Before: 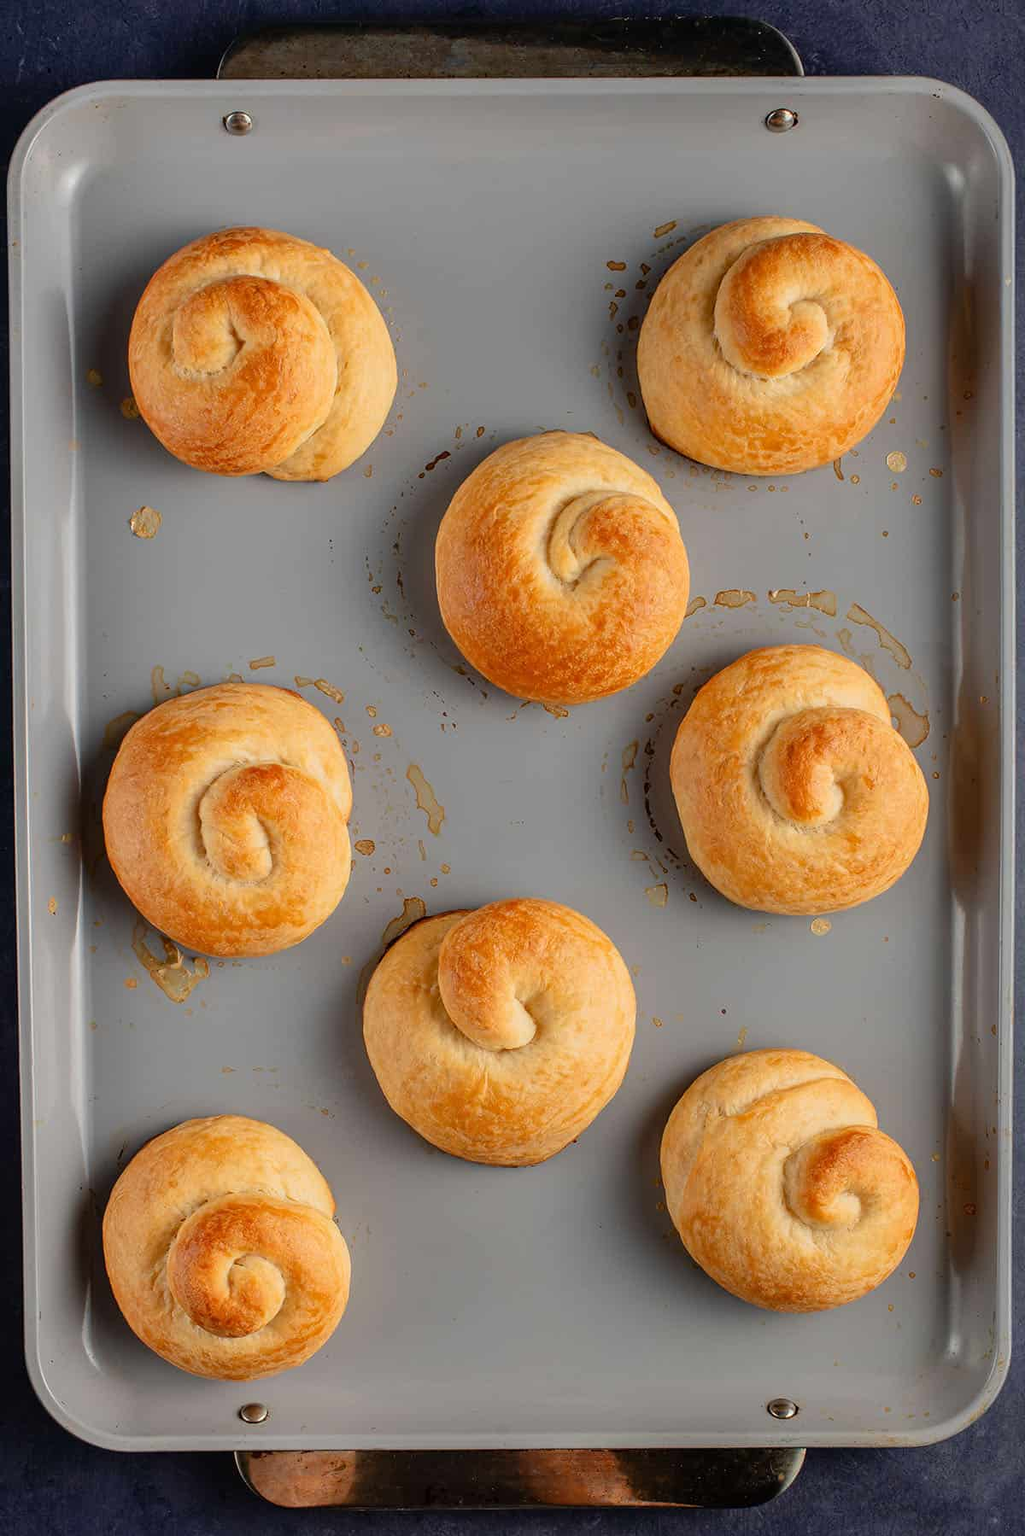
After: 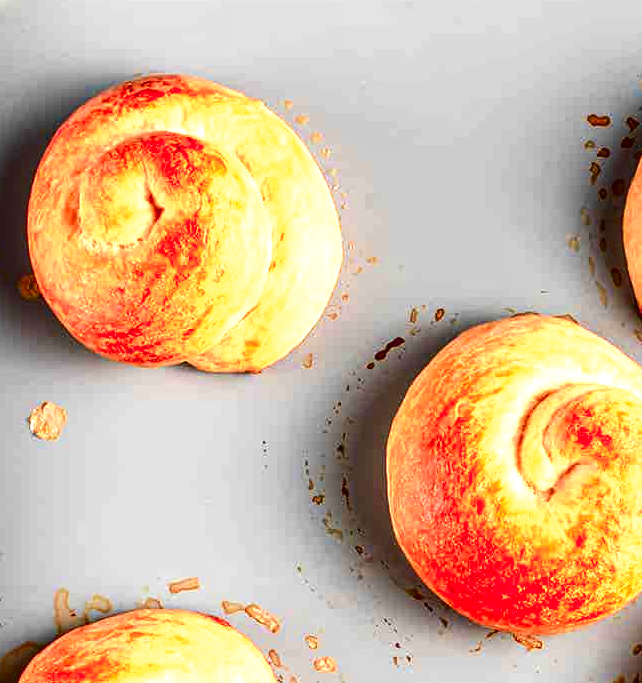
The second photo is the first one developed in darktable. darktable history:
crop: left 10.295%, top 10.64%, right 36.172%, bottom 51.376%
contrast brightness saturation: contrast 0.188, brightness -0.241, saturation 0.115
color zones: curves: ch1 [(0.263, 0.53) (0.376, 0.287) (0.487, 0.512) (0.748, 0.547) (1, 0.513)]; ch2 [(0.262, 0.45) (0.751, 0.477)]
tone equalizer: edges refinement/feathering 500, mask exposure compensation -1.57 EV, preserve details no
exposure: black level correction 0.001, exposure 1.399 EV, compensate highlight preservation false
velvia: on, module defaults
local contrast: on, module defaults
